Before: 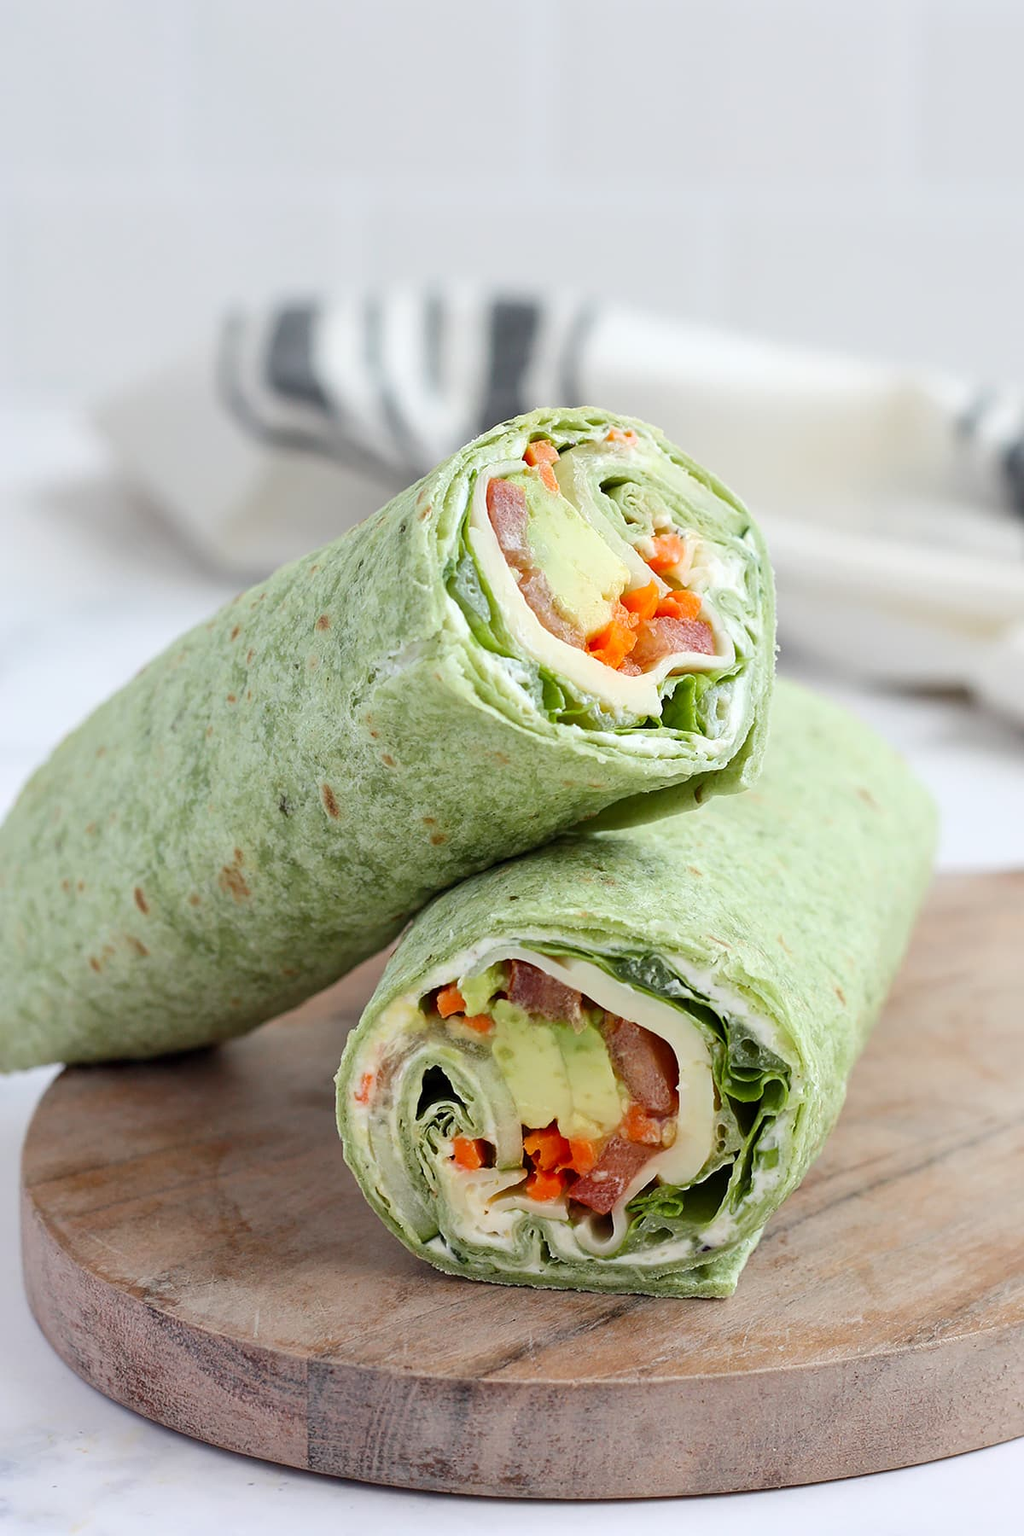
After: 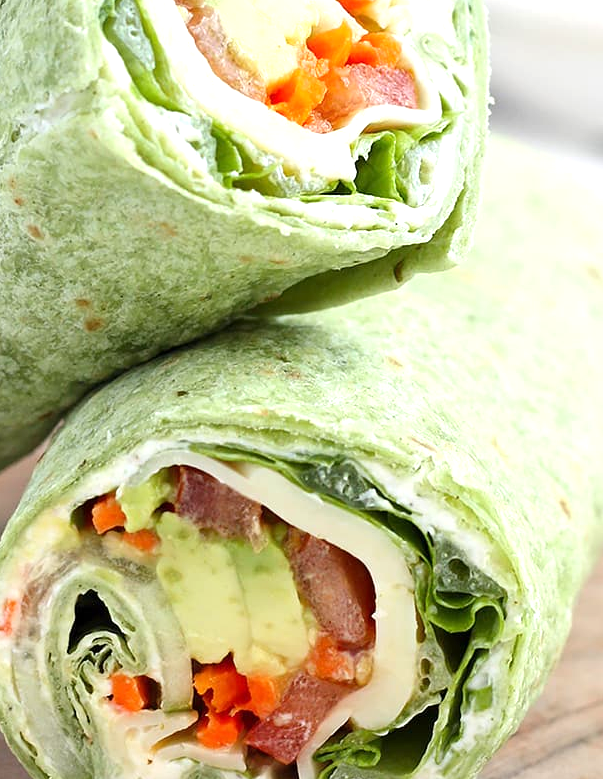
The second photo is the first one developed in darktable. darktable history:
crop: left 35.03%, top 36.625%, right 14.663%, bottom 20.057%
exposure: exposure 0.556 EV, compensate highlight preservation false
